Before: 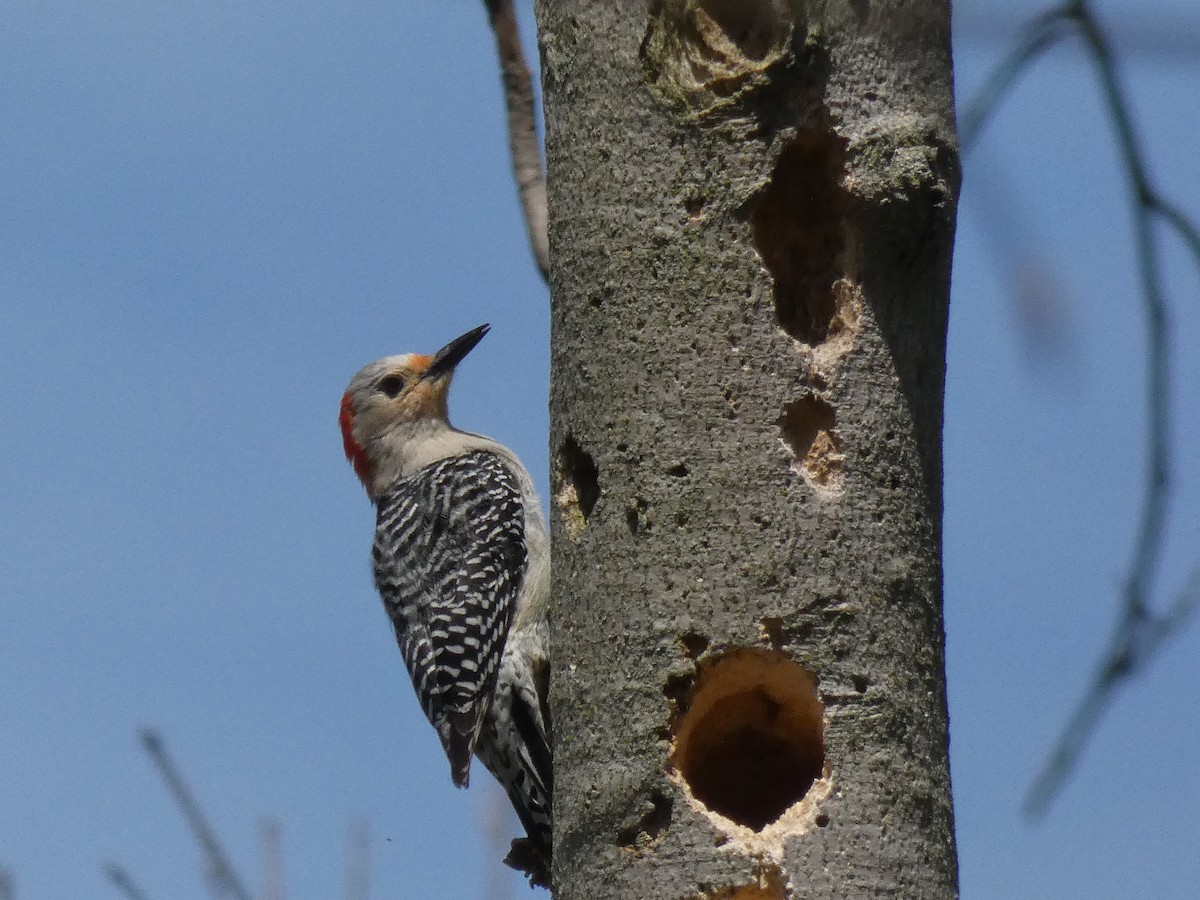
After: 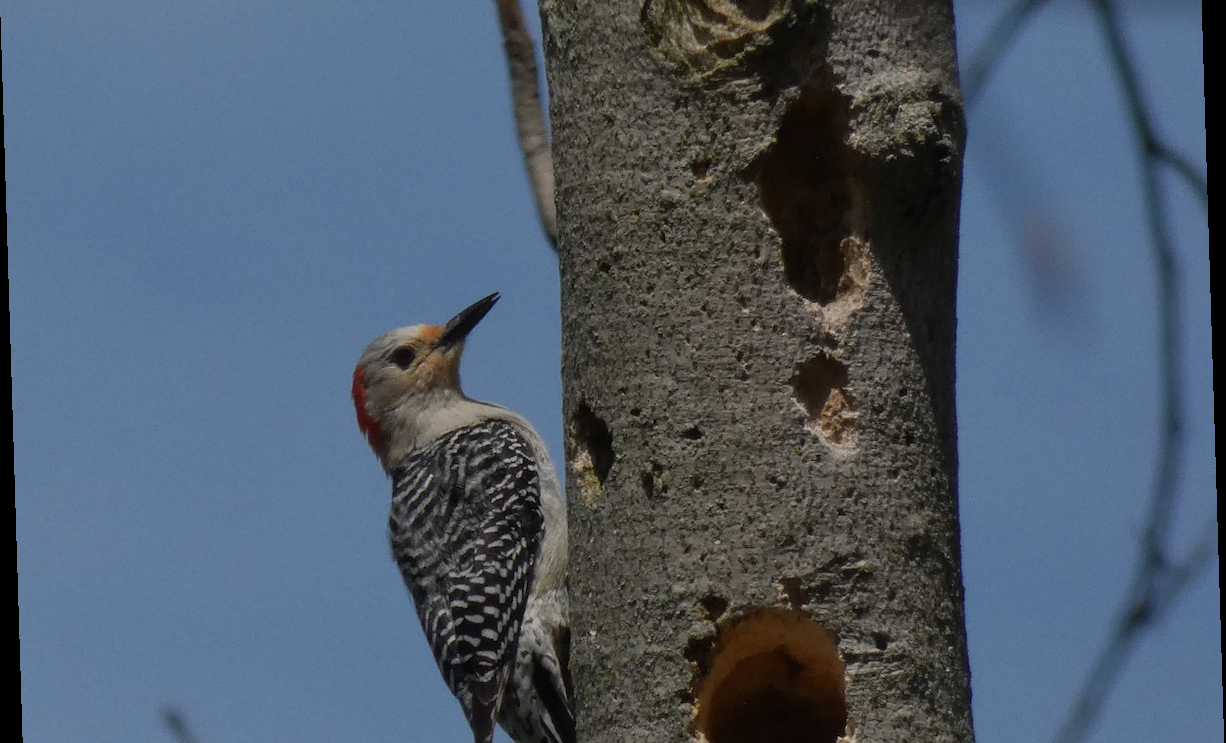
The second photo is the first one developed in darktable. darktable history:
rotate and perspective: rotation -1.75°, automatic cropping off
crop and rotate: top 5.667%, bottom 14.937%
exposure: exposure -0.582 EV, compensate highlight preservation false
